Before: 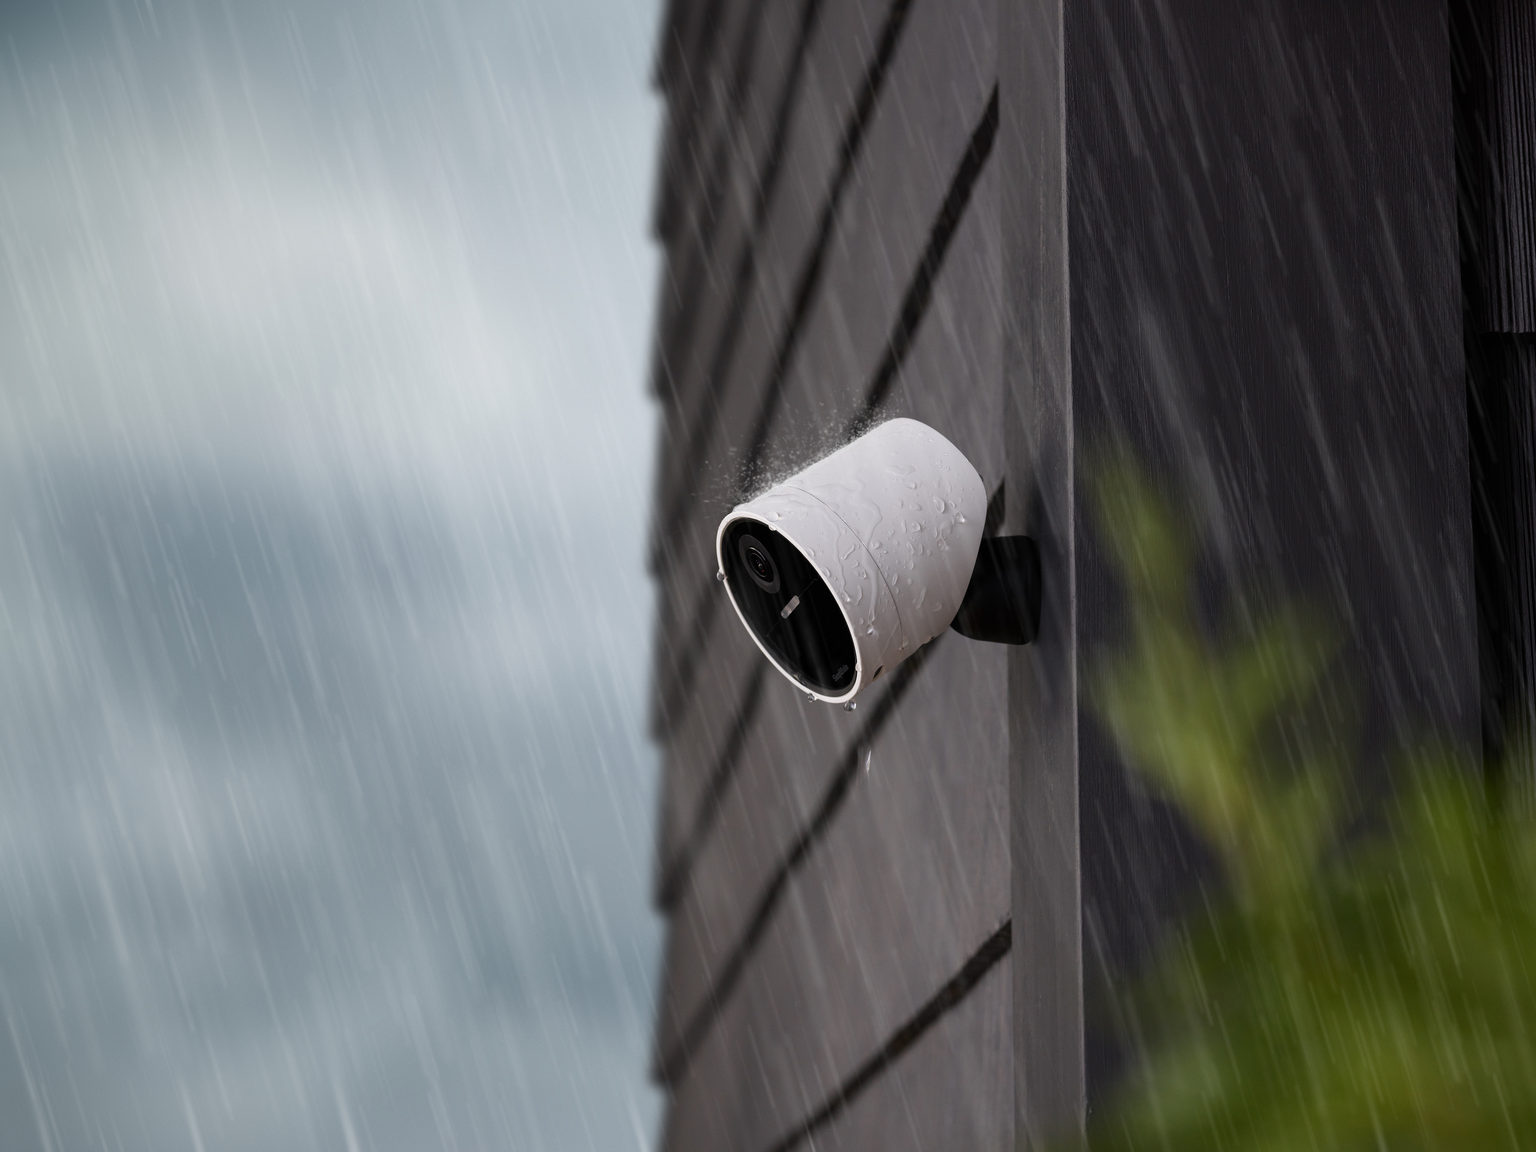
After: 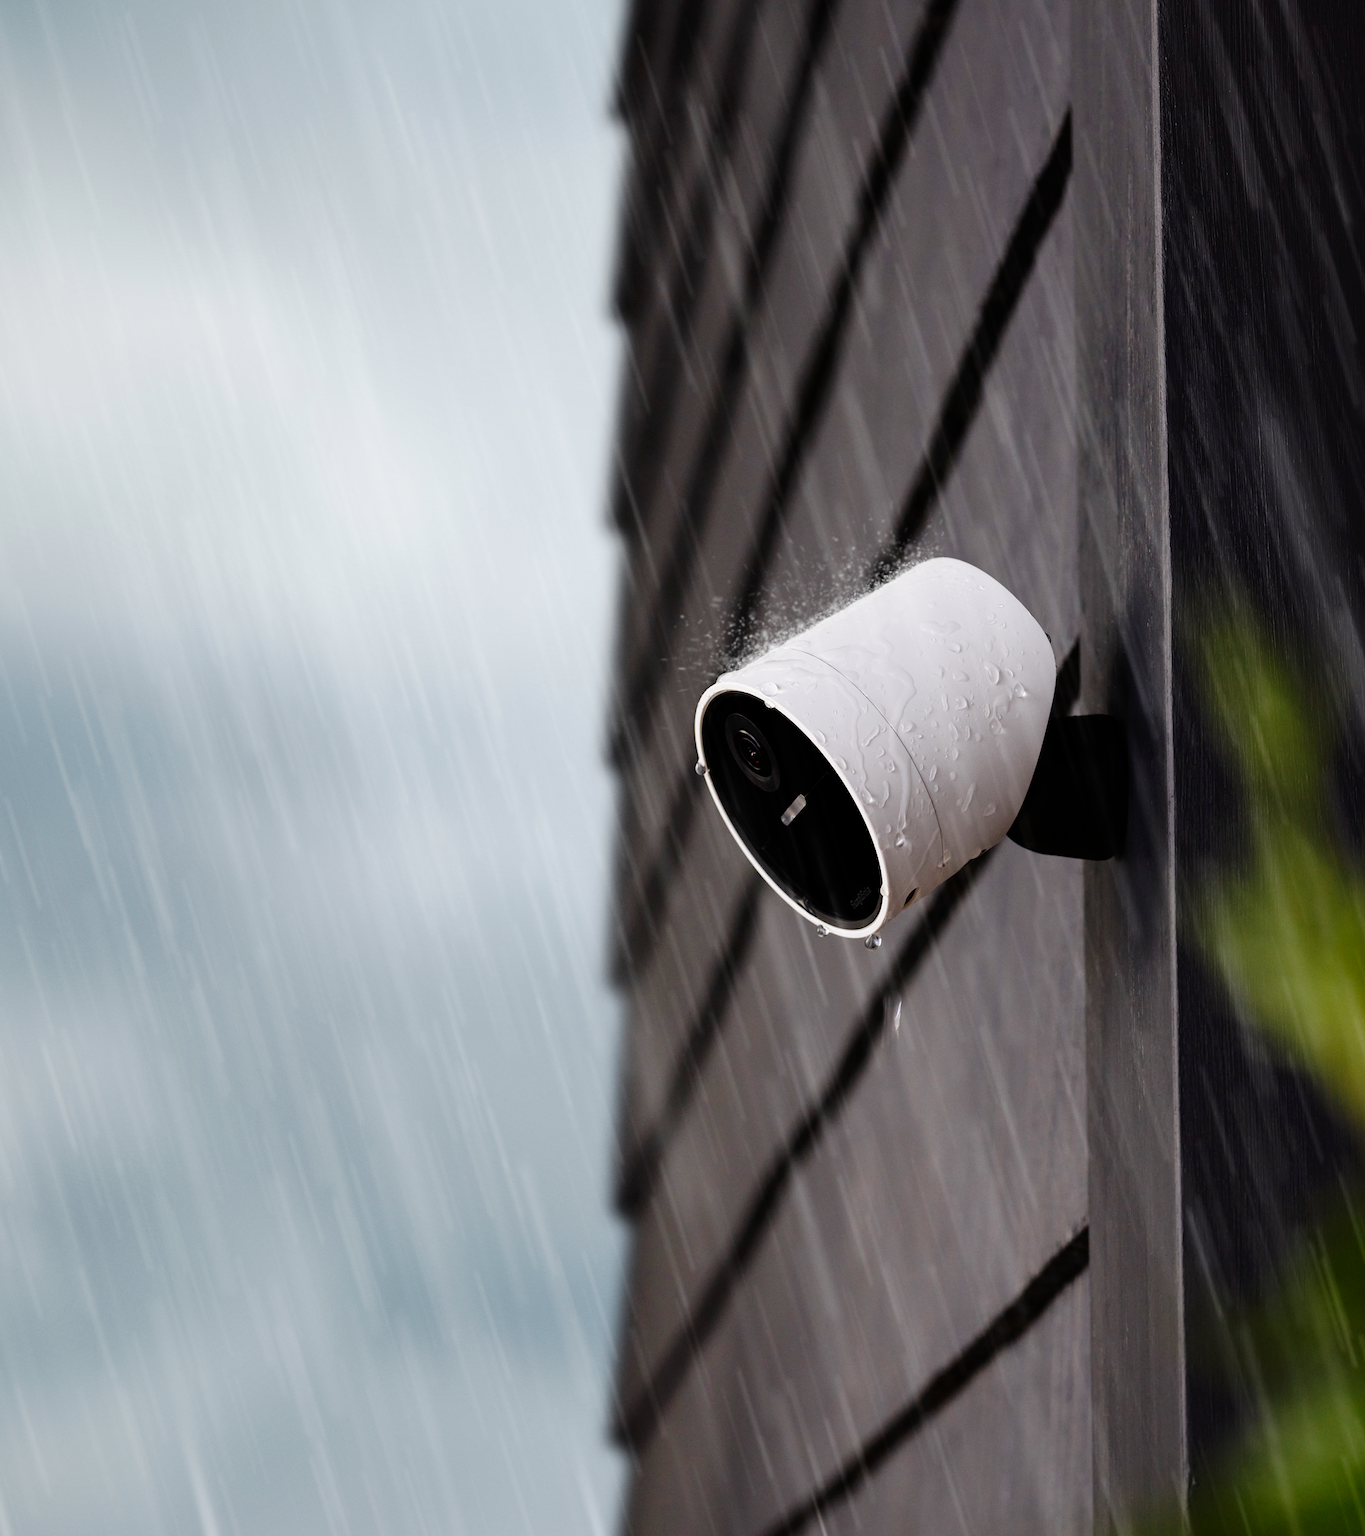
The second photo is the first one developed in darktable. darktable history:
tone curve: curves: ch0 [(0, 0) (0.003, 0) (0.011, 0.002) (0.025, 0.004) (0.044, 0.007) (0.069, 0.015) (0.1, 0.025) (0.136, 0.04) (0.177, 0.09) (0.224, 0.152) (0.277, 0.239) (0.335, 0.335) (0.399, 0.43) (0.468, 0.524) (0.543, 0.621) (0.623, 0.712) (0.709, 0.789) (0.801, 0.871) (0.898, 0.951) (1, 1)], preserve colors none
crop and rotate: left 12.764%, right 20.573%
